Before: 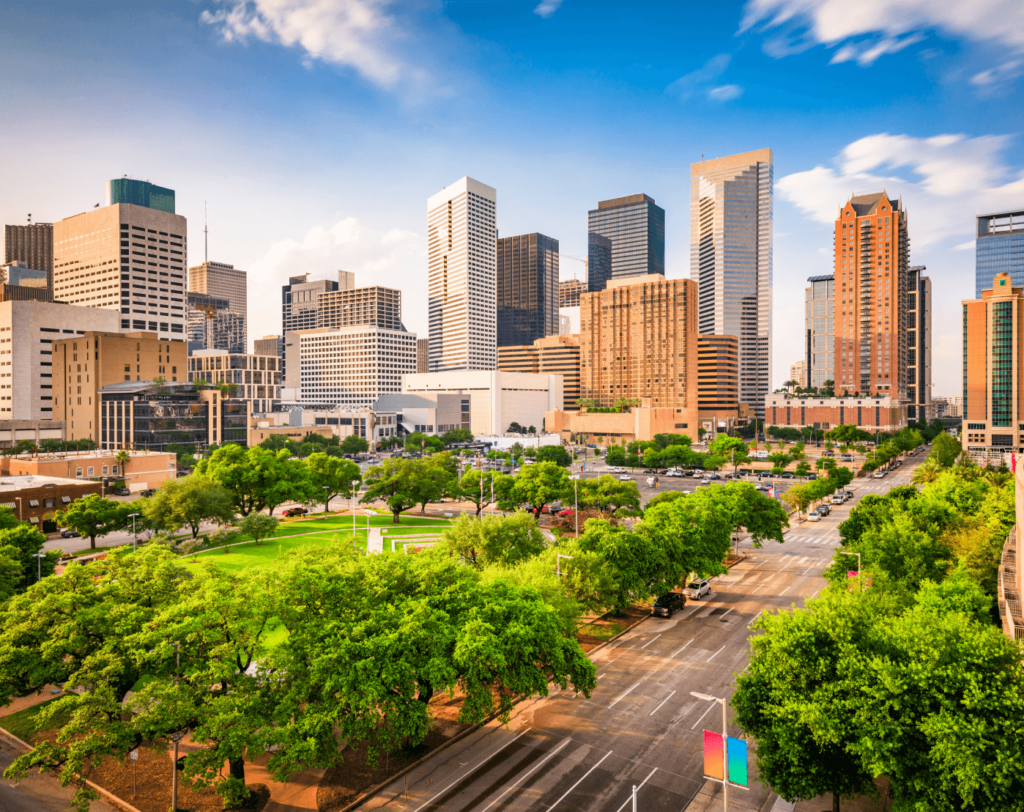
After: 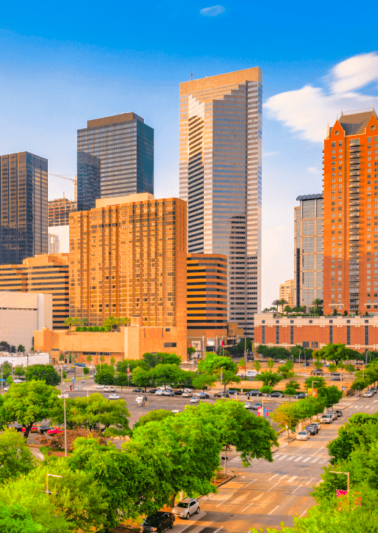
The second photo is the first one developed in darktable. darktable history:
crop and rotate: left 49.936%, top 10.094%, right 13.136%, bottom 24.256%
contrast brightness saturation: contrast 0.2, brightness 0.16, saturation 0.22
shadows and highlights: shadows 25, highlights -70
